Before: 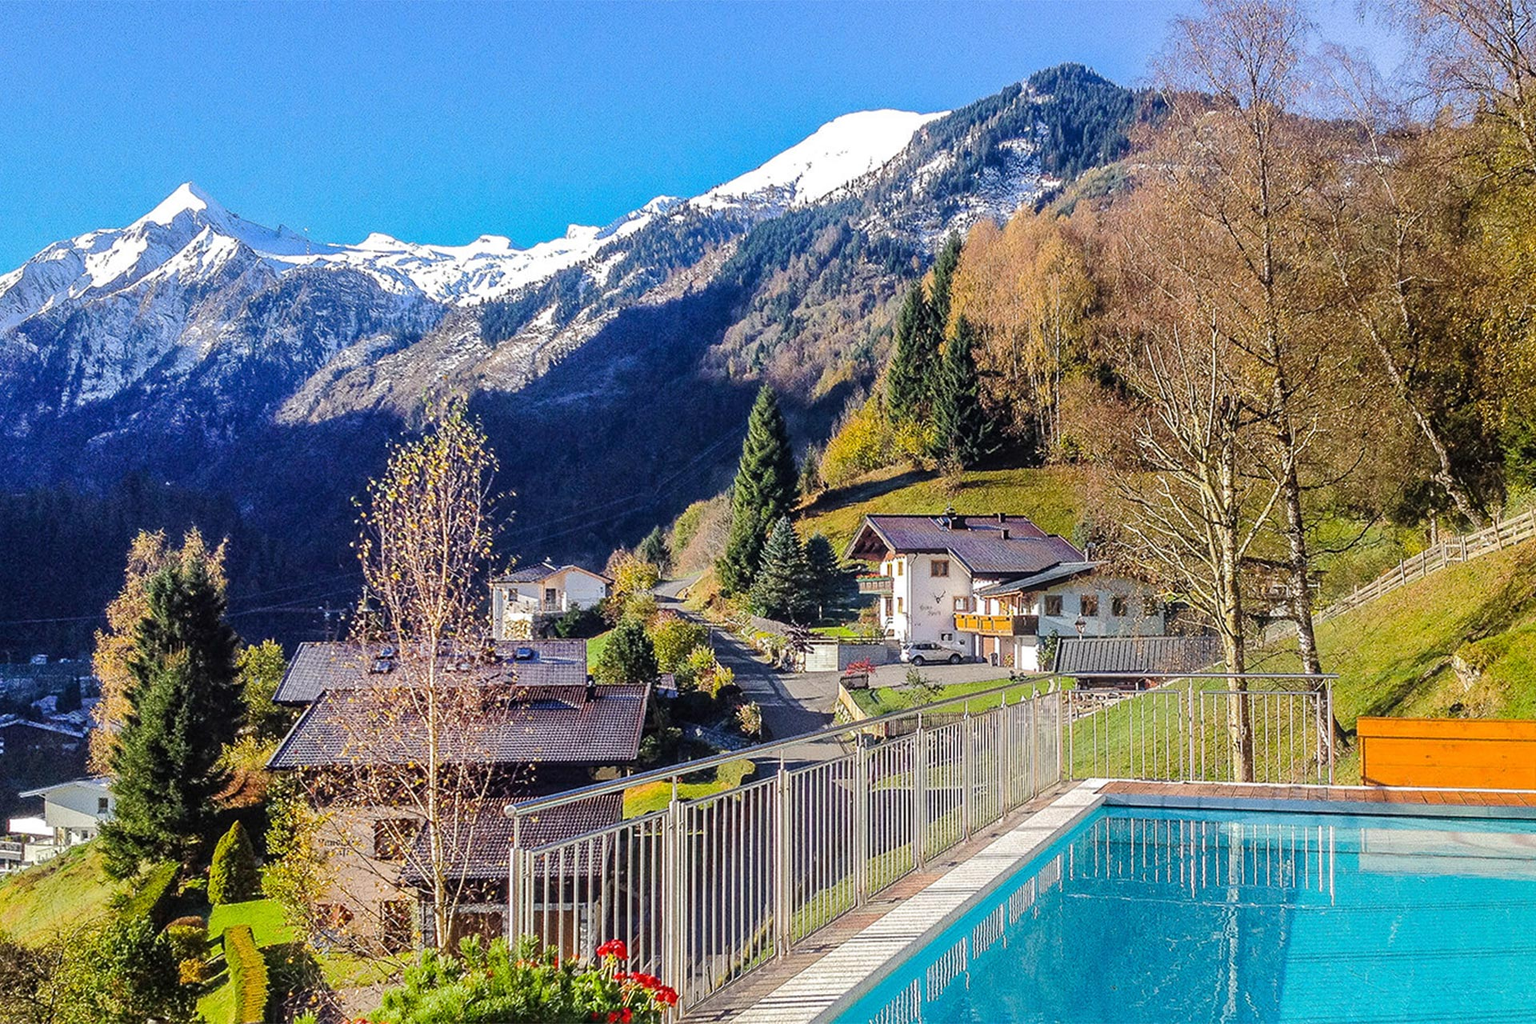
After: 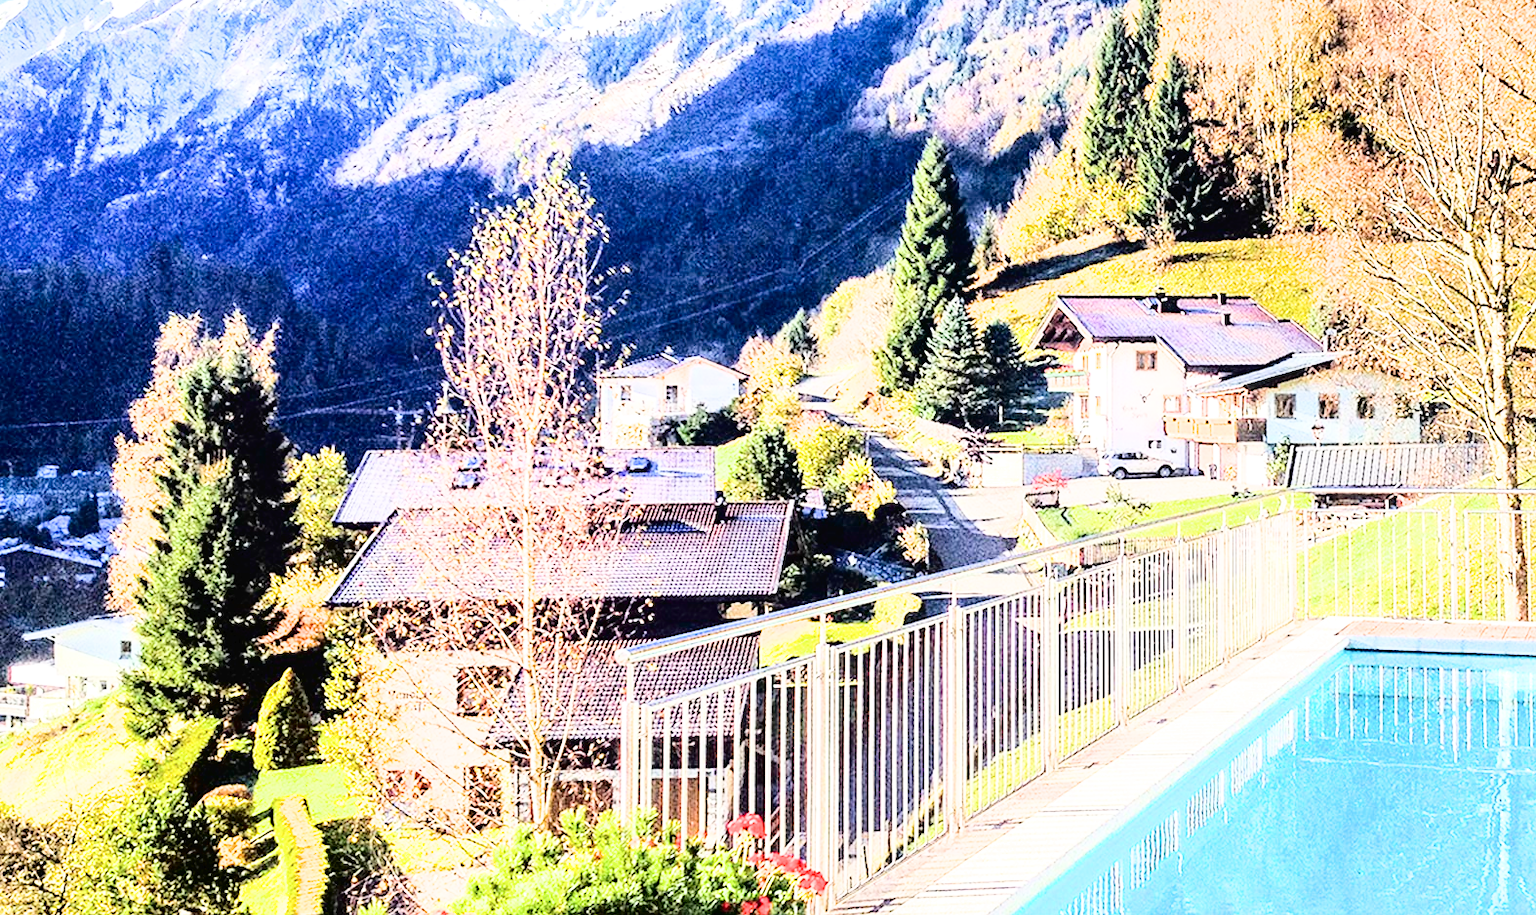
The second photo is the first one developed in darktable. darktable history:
filmic rgb: black relative exposure -7.76 EV, white relative exposure 4.44 EV, threshold 3.04 EV, hardness 3.76, latitude 49.88%, contrast 1.101, enable highlight reconstruction true
crop: top 26.674%, right 17.994%
contrast brightness saturation: contrast 0.3
tone curve: curves: ch0 [(0, 0) (0.003, 0.018) (0.011, 0.019) (0.025, 0.02) (0.044, 0.024) (0.069, 0.034) (0.1, 0.049) (0.136, 0.082) (0.177, 0.136) (0.224, 0.196) (0.277, 0.263) (0.335, 0.329) (0.399, 0.401) (0.468, 0.473) (0.543, 0.546) (0.623, 0.625) (0.709, 0.698) (0.801, 0.779) (0.898, 0.867) (1, 1)], color space Lab, independent channels, preserve colors none
exposure: exposure 2.275 EV, compensate highlight preservation false
